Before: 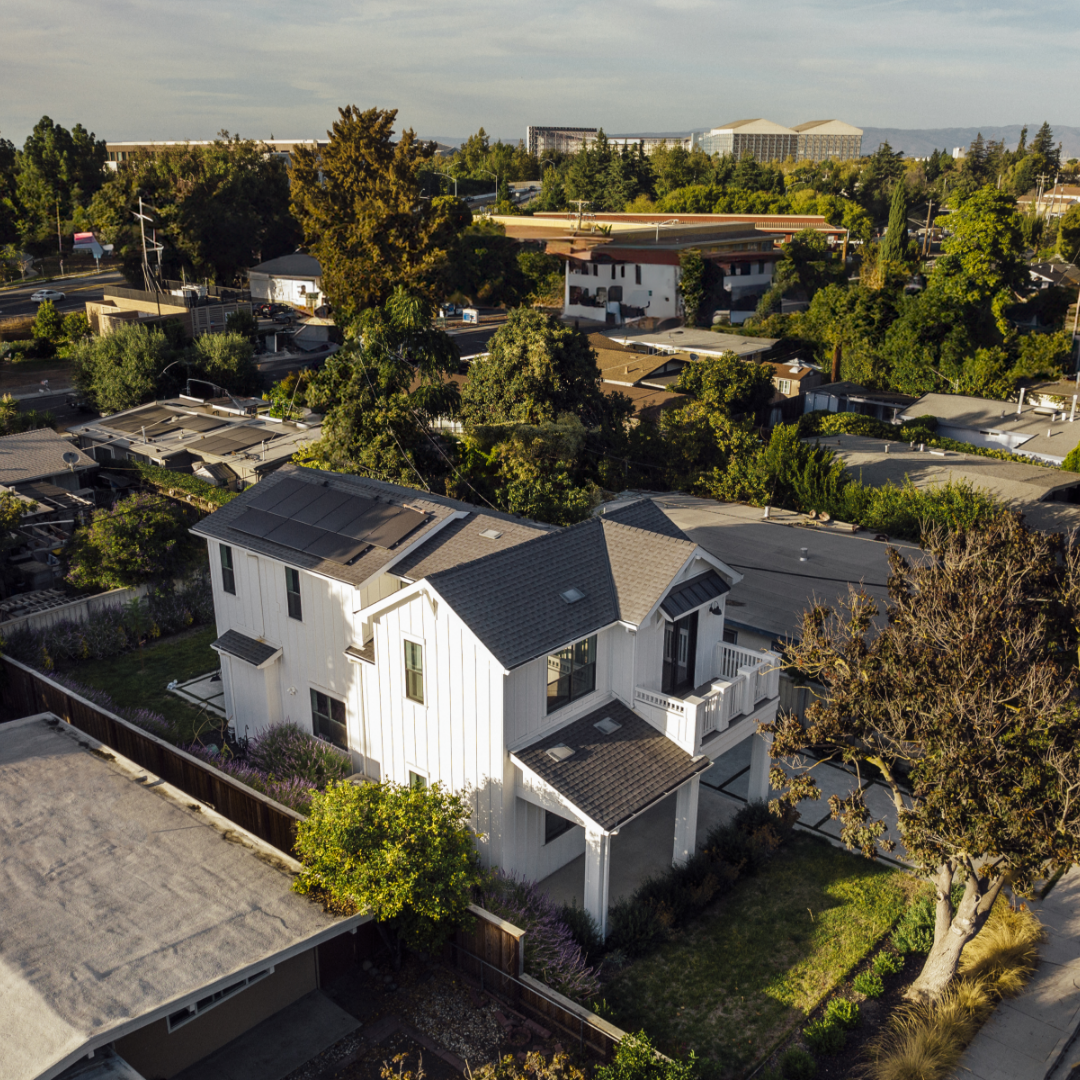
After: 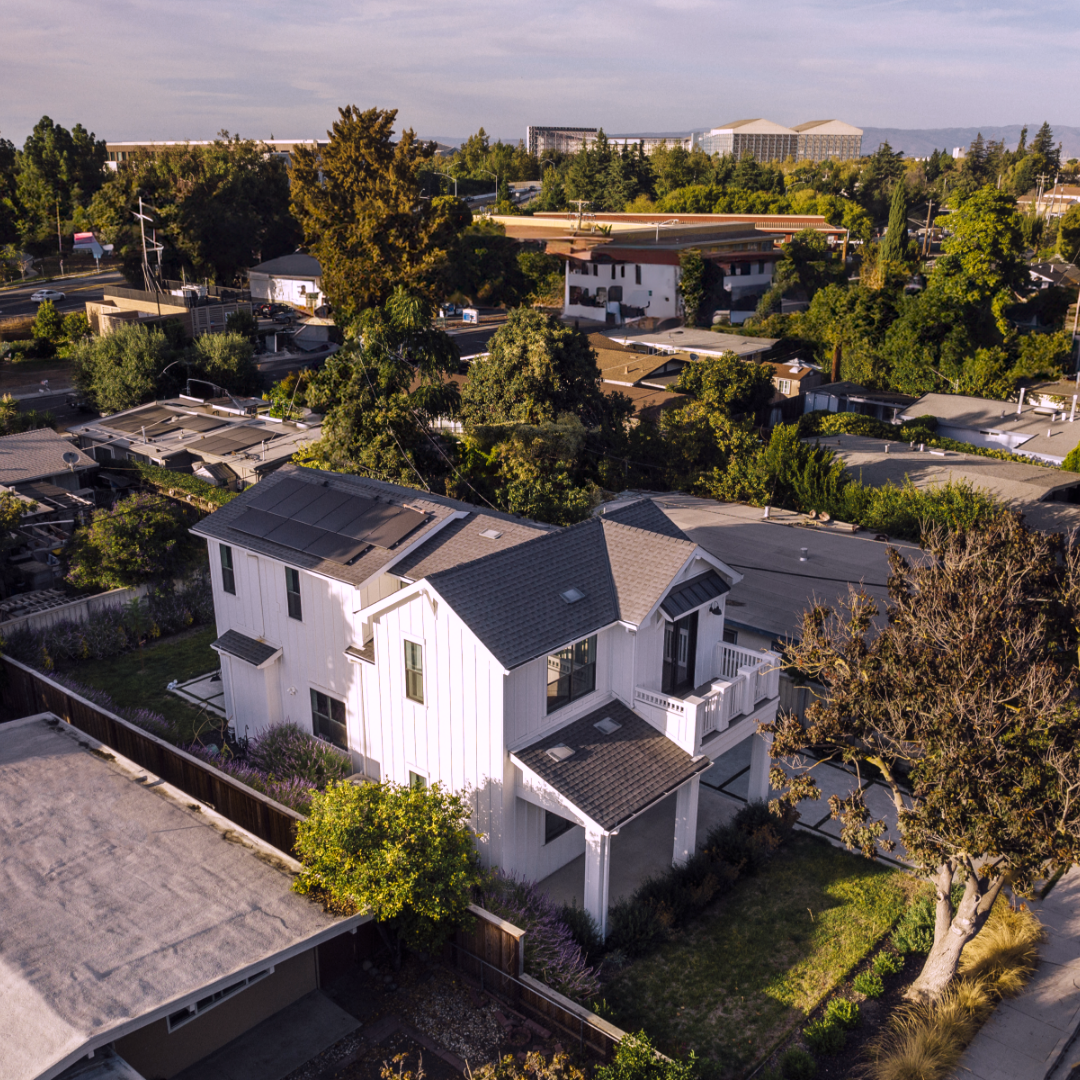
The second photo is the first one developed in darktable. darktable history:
white balance: red 1.066, blue 1.119
